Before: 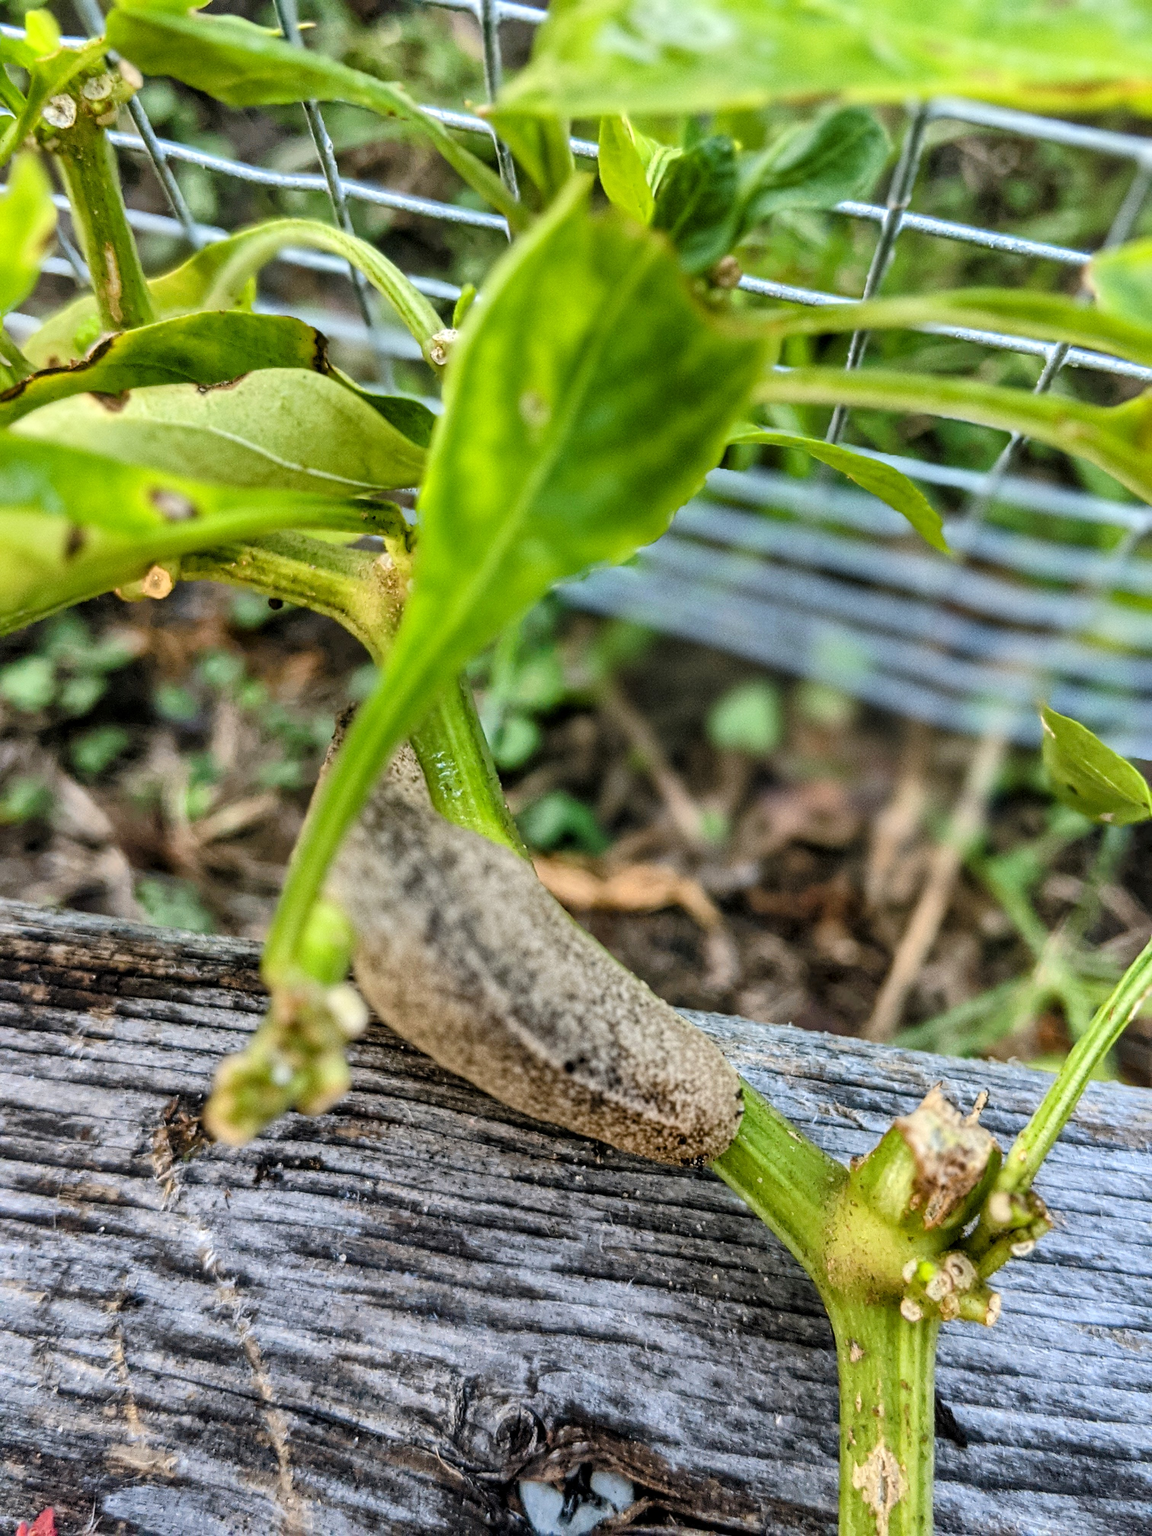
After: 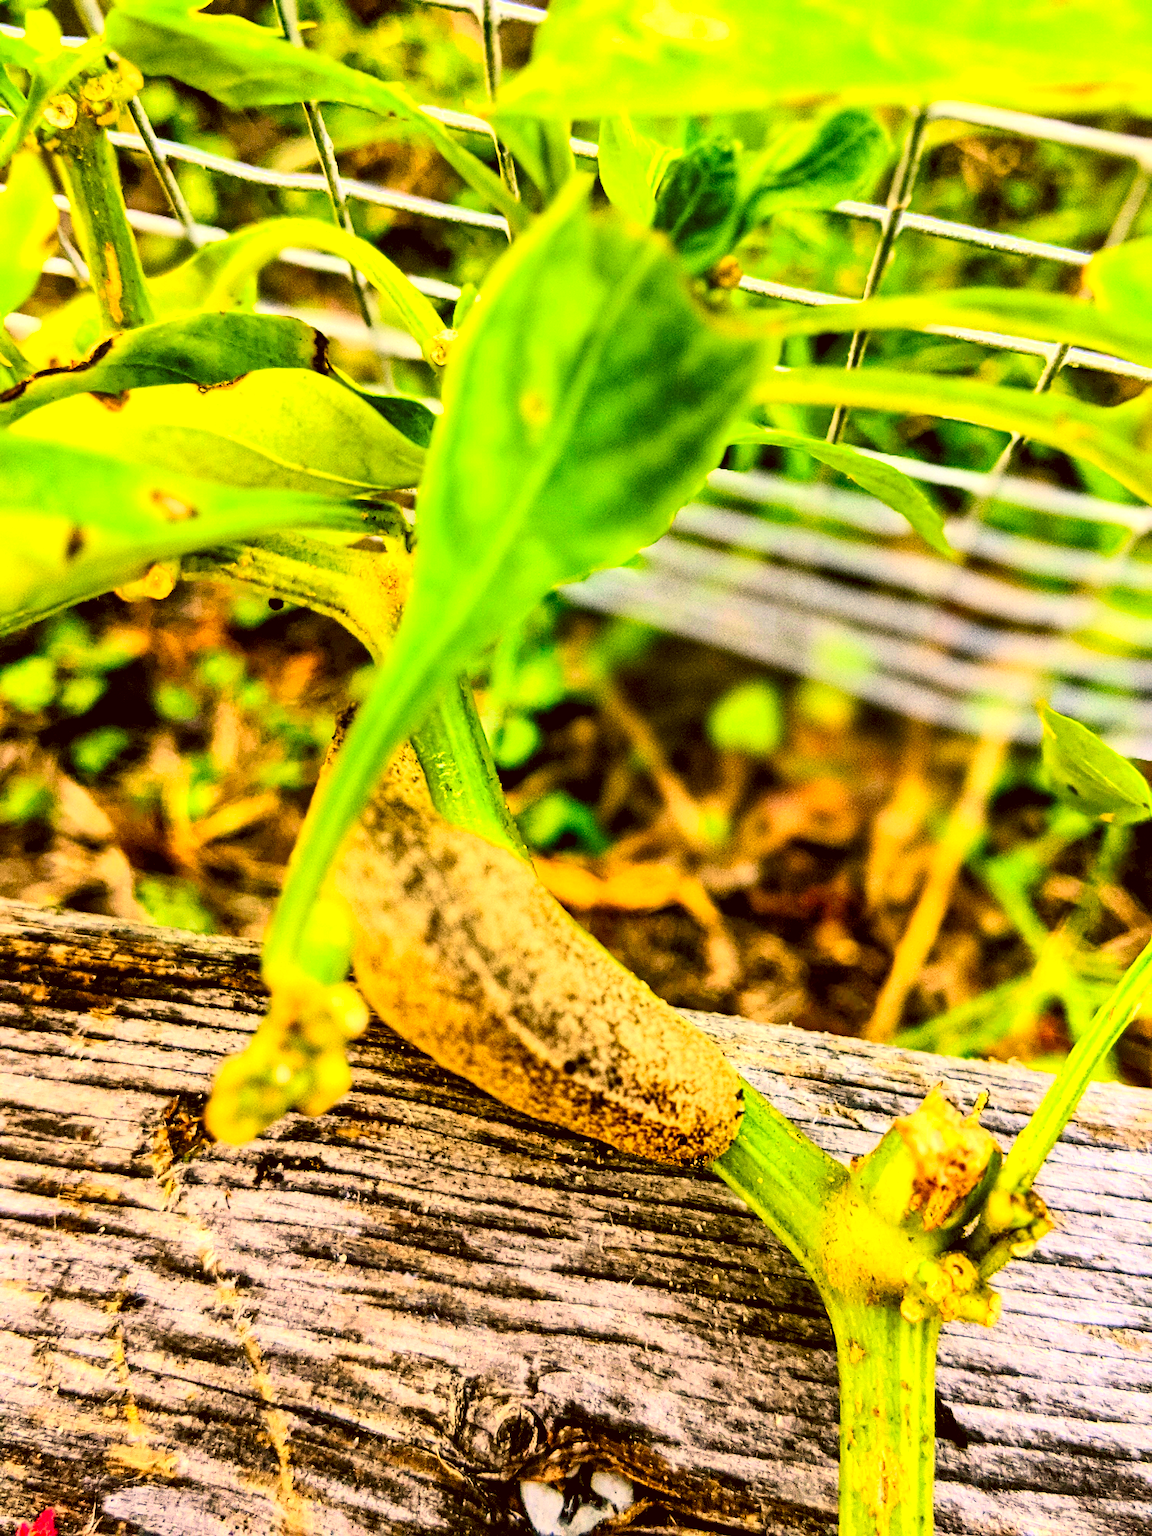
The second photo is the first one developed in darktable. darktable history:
exposure: black level correction 0, exposure 0.5 EV, compensate exposure bias true, compensate highlight preservation false
contrast brightness saturation: contrast 0.28
haze removal: compatibility mode true, adaptive false
color correction: highlights a* 10.44, highlights b* 30.04, shadows a* 2.73, shadows b* 17.51, saturation 1.72
rgb levels: levels [[0.013, 0.434, 0.89], [0, 0.5, 1], [0, 0.5, 1]]
